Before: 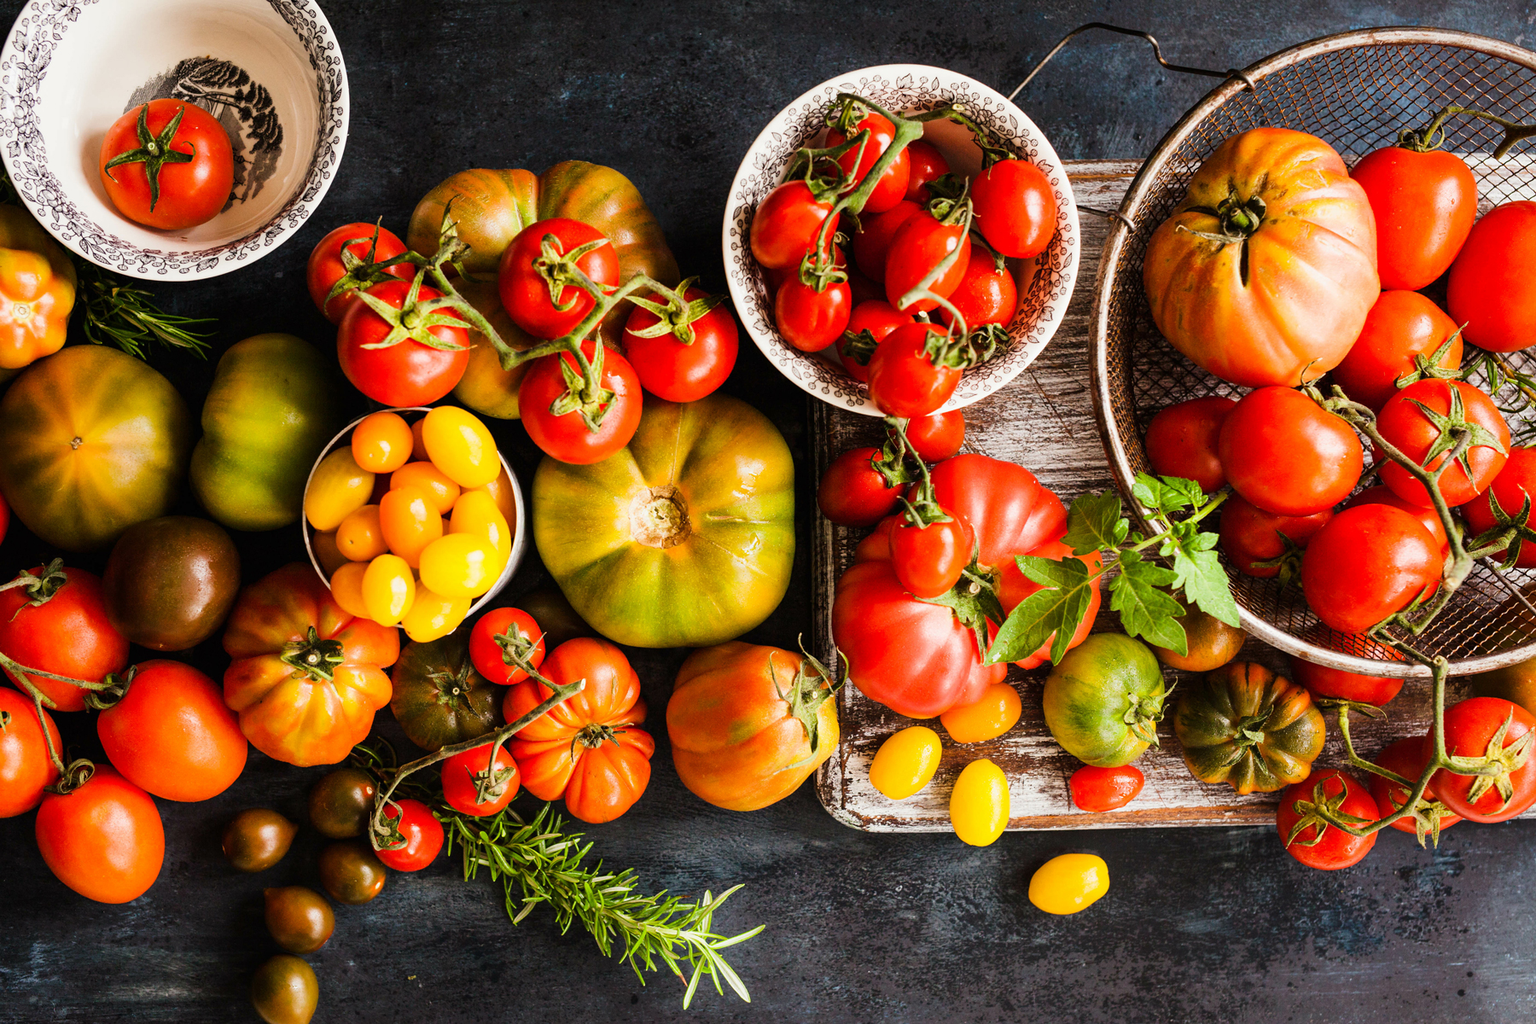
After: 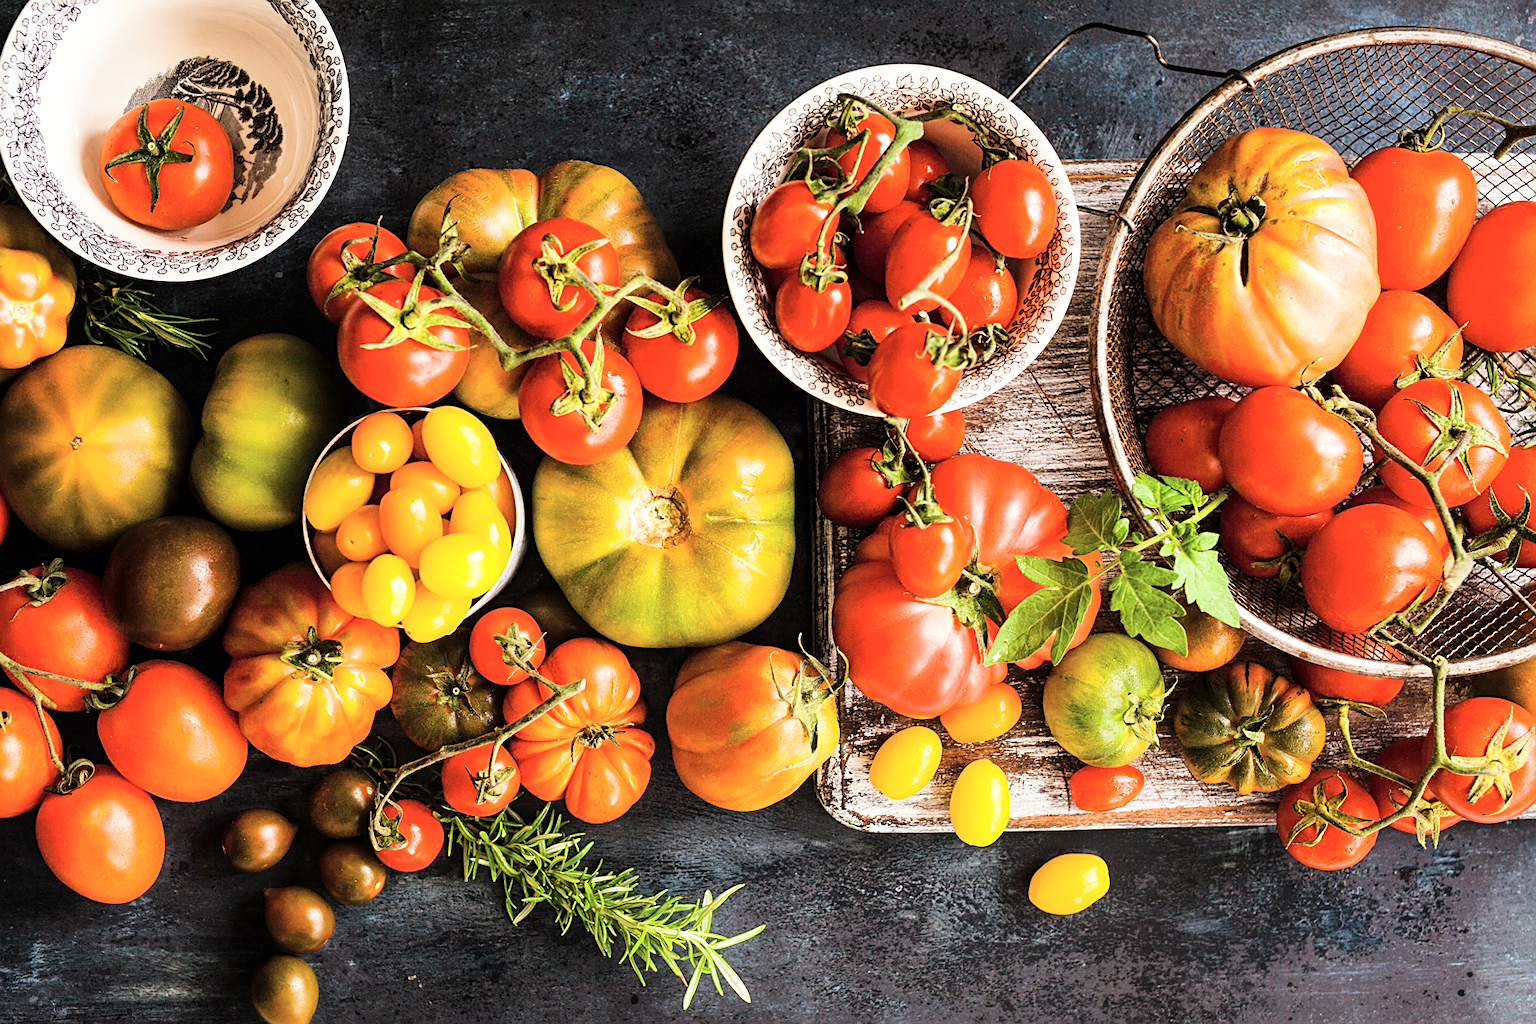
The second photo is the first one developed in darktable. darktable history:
local contrast: highlights 107%, shadows 98%, detail 119%, midtone range 0.2
tone curve: curves: ch0 [(0, 0) (0.003, 0.004) (0.011, 0.015) (0.025, 0.033) (0.044, 0.058) (0.069, 0.091) (0.1, 0.131) (0.136, 0.179) (0.177, 0.233) (0.224, 0.296) (0.277, 0.364) (0.335, 0.434) (0.399, 0.511) (0.468, 0.584) (0.543, 0.656) (0.623, 0.729) (0.709, 0.799) (0.801, 0.874) (0.898, 0.936) (1, 1)], color space Lab, independent channels, preserve colors none
sharpen: on, module defaults
